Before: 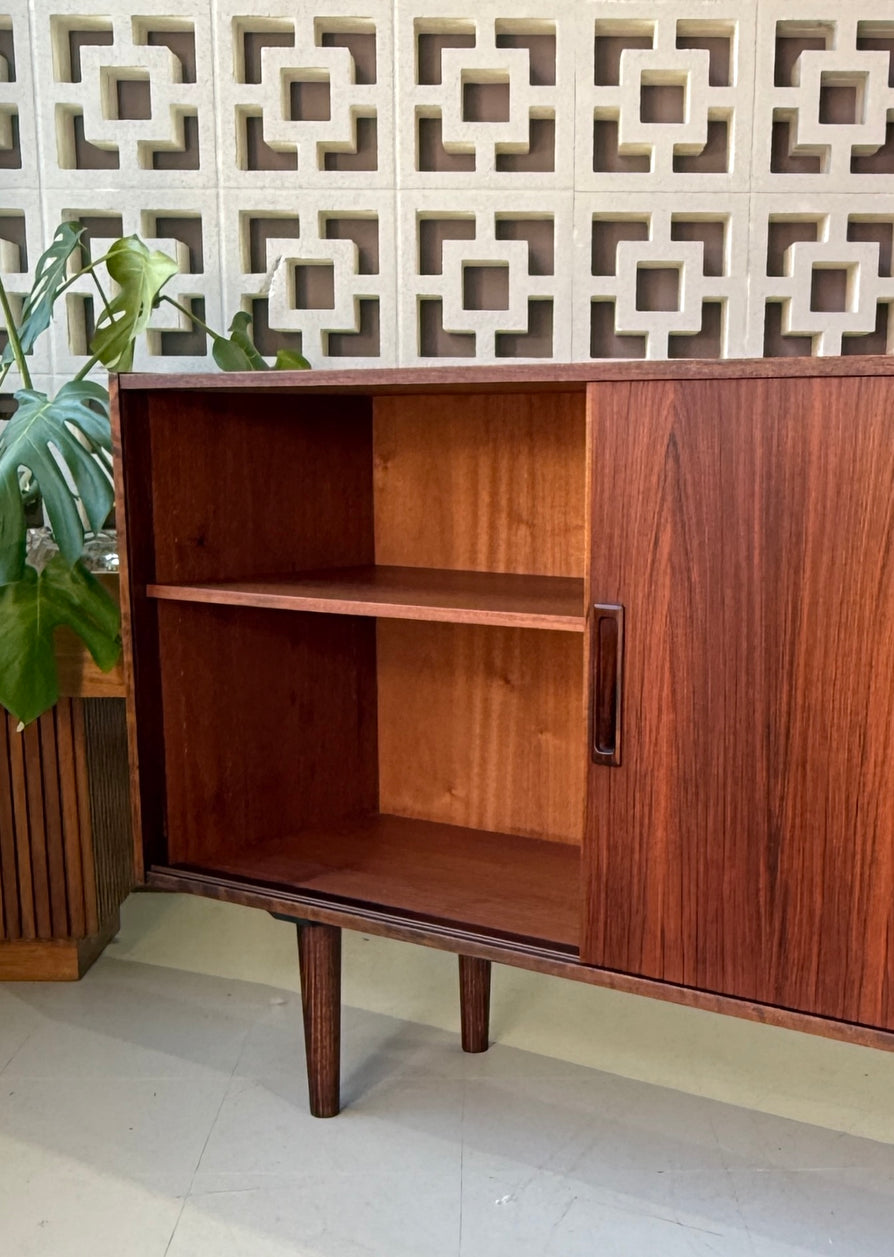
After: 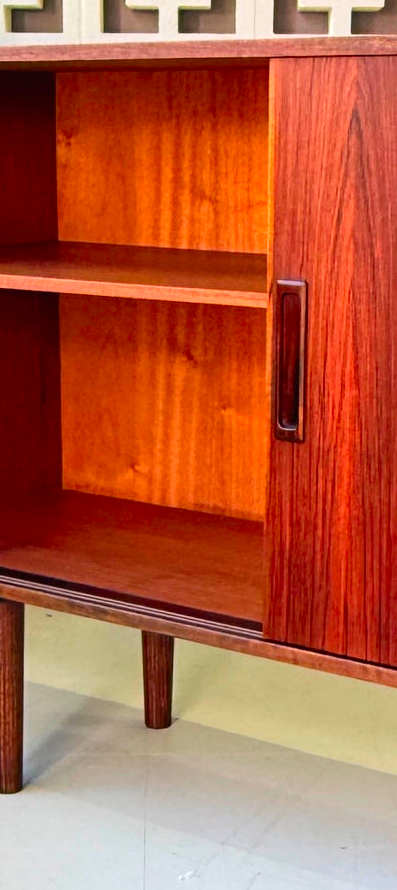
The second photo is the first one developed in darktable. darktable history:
crop: left 35.497%, top 25.79%, right 20.052%, bottom 3.381%
contrast brightness saturation: contrast 0.2, brightness 0.191, saturation 0.818
